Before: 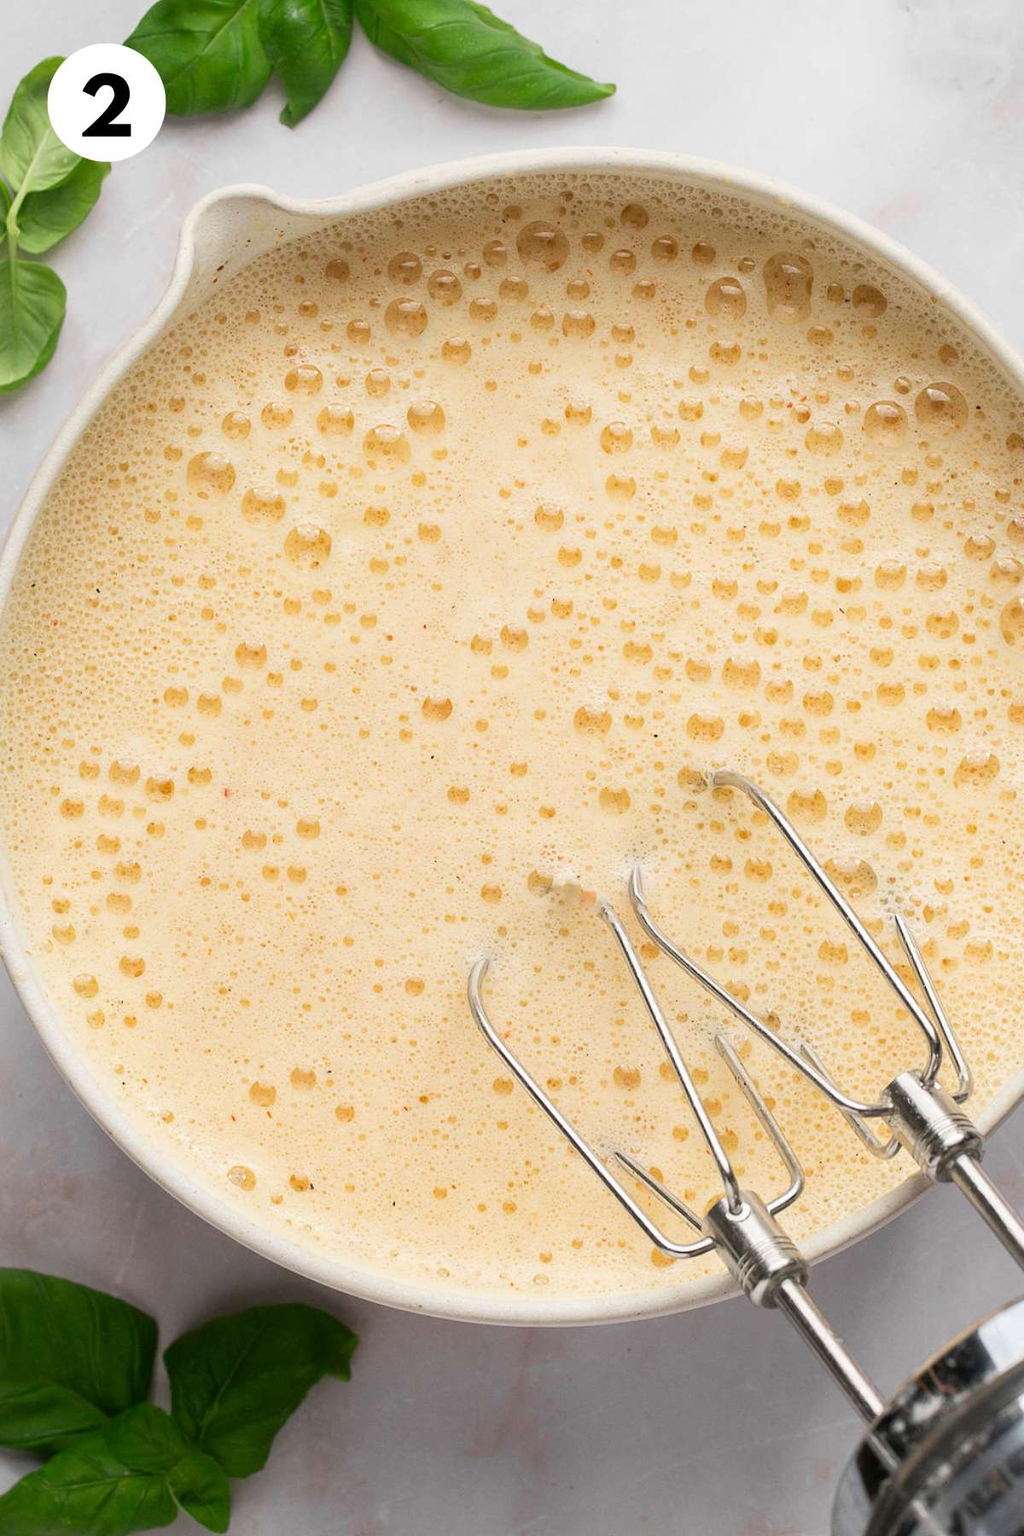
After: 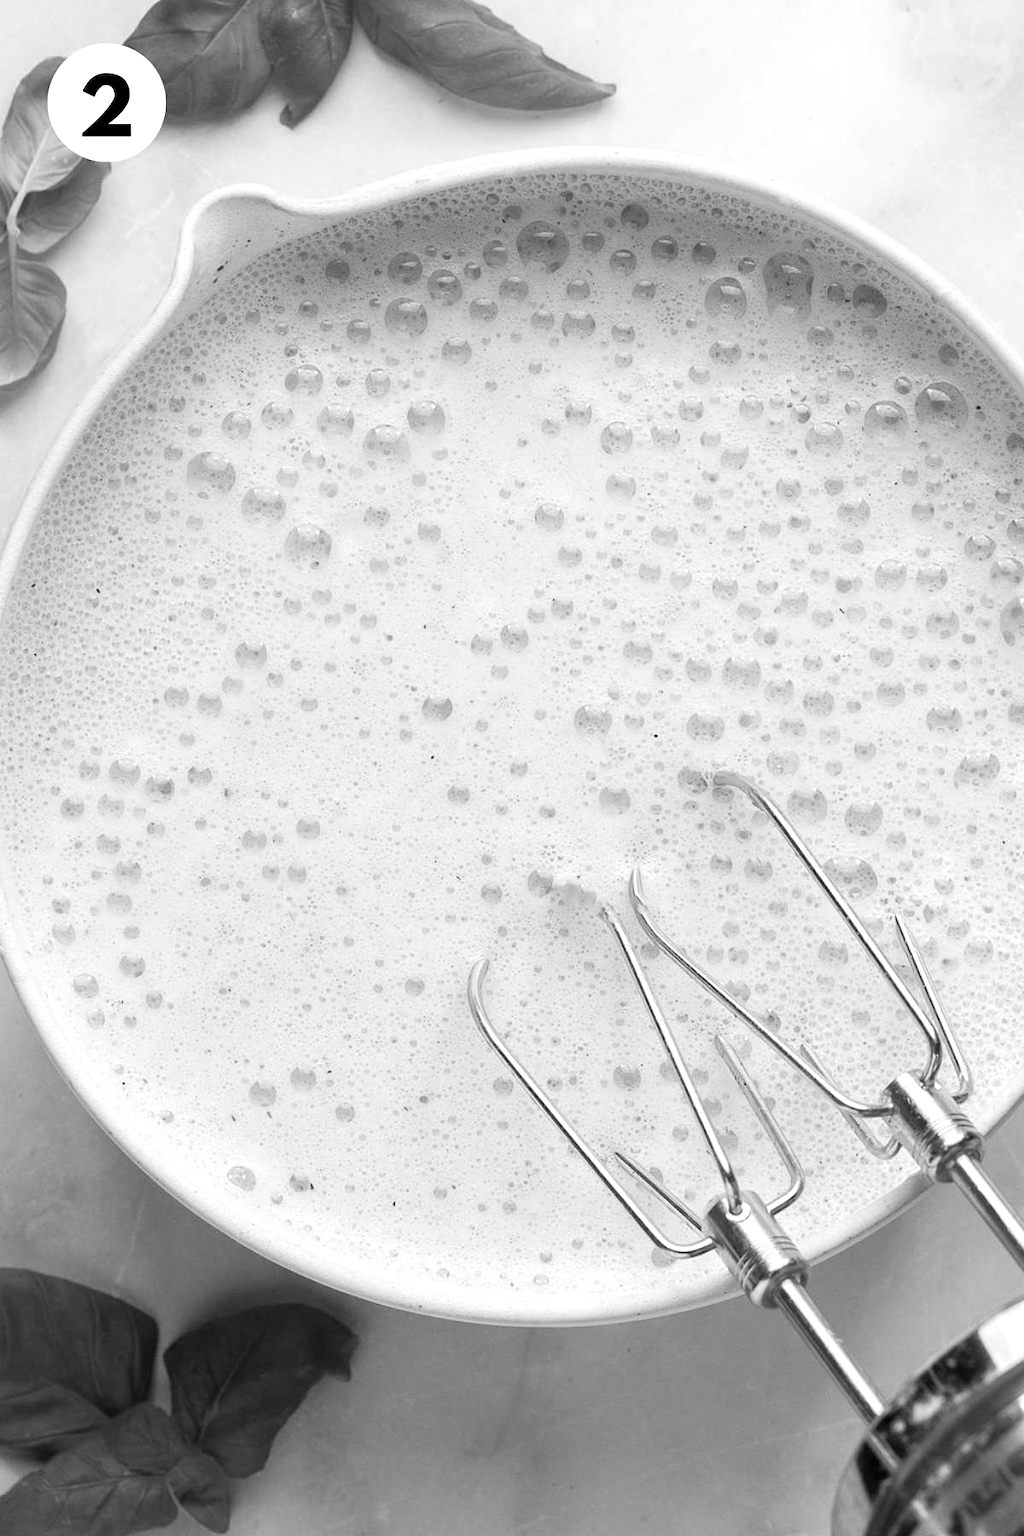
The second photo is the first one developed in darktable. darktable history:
exposure: black level correction 0.001, exposure 0.3 EV, compensate highlight preservation false
monochrome: size 1
